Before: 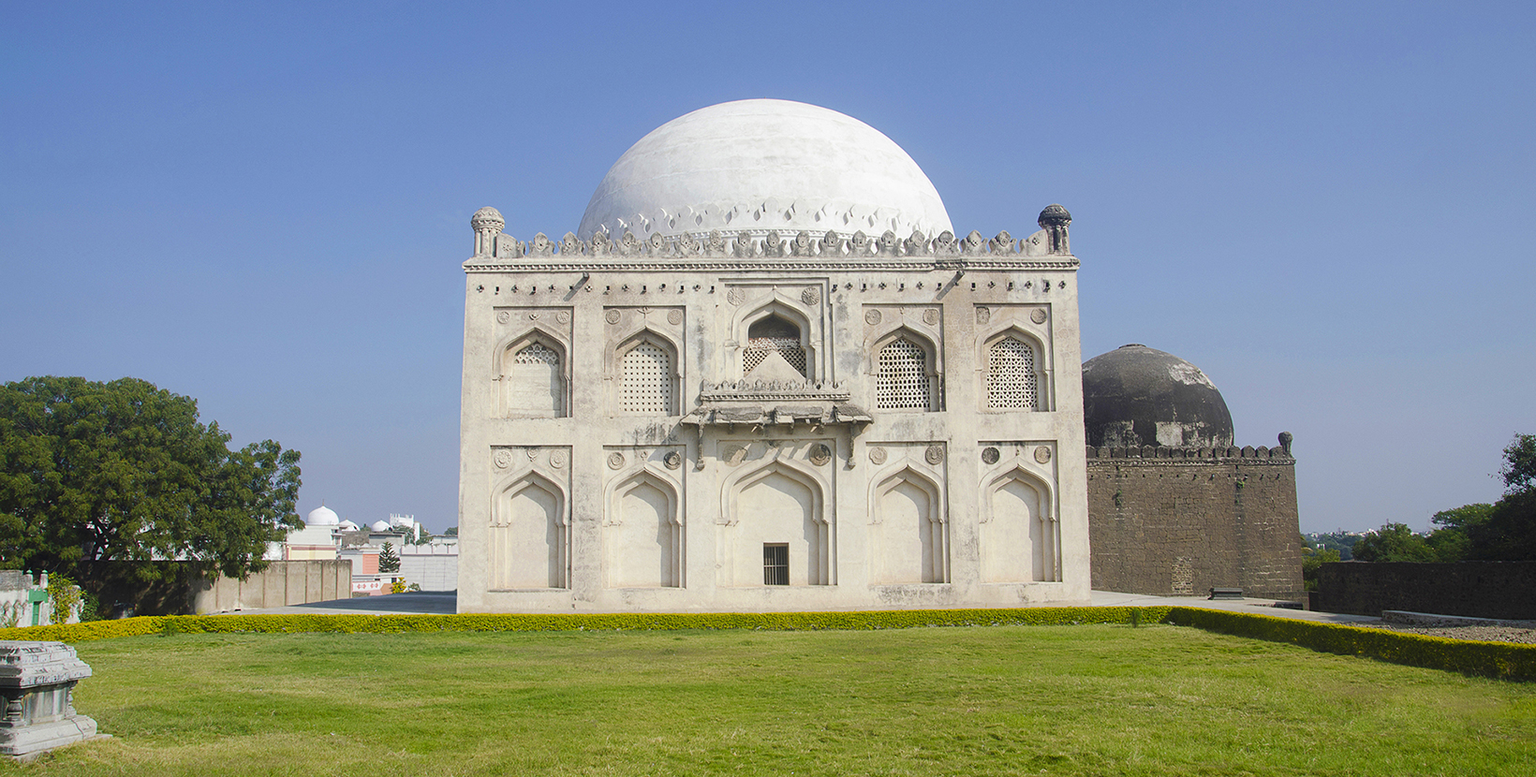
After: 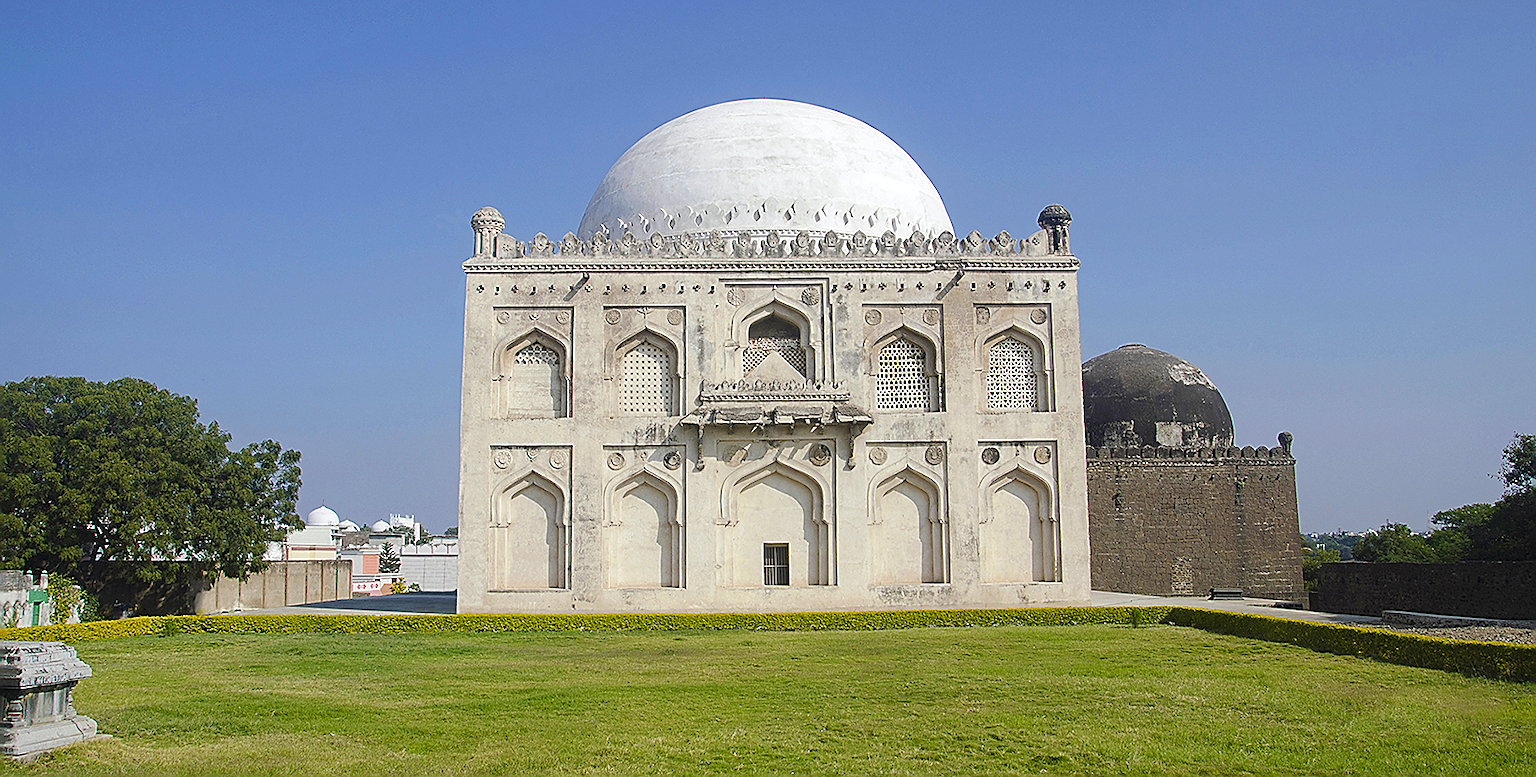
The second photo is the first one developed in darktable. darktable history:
base curve: preserve colors none
haze removal: compatibility mode true, adaptive false
sharpen: radius 1.4, amount 1.25, threshold 0.7
